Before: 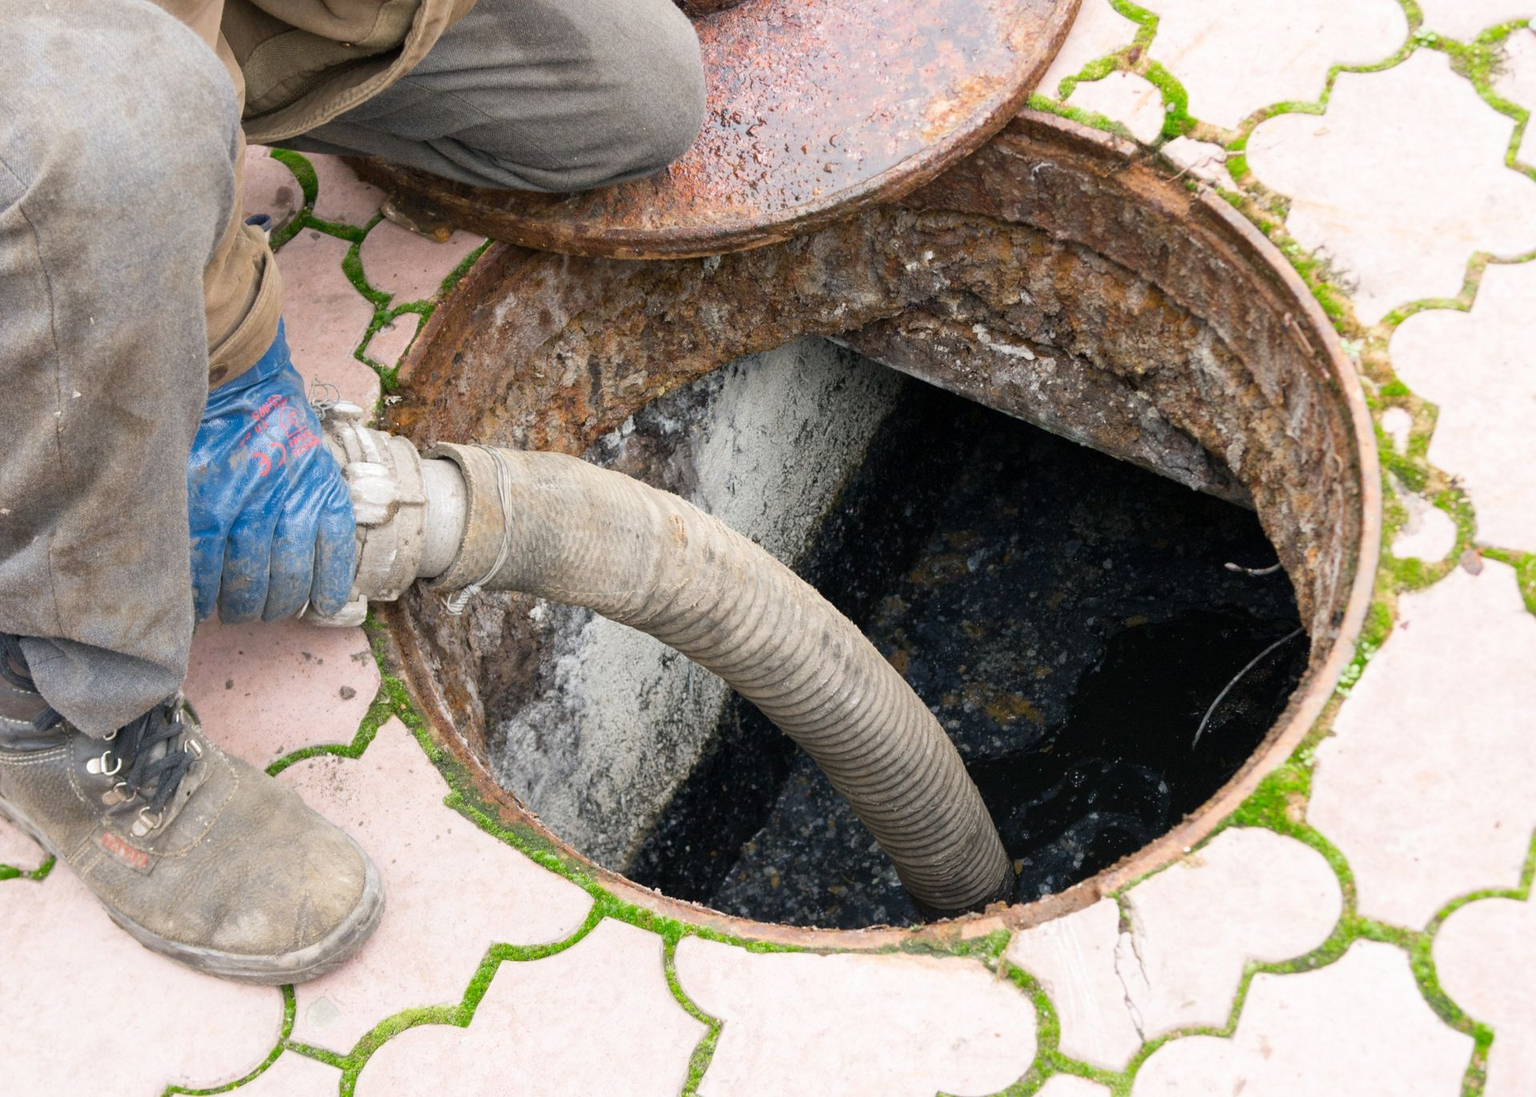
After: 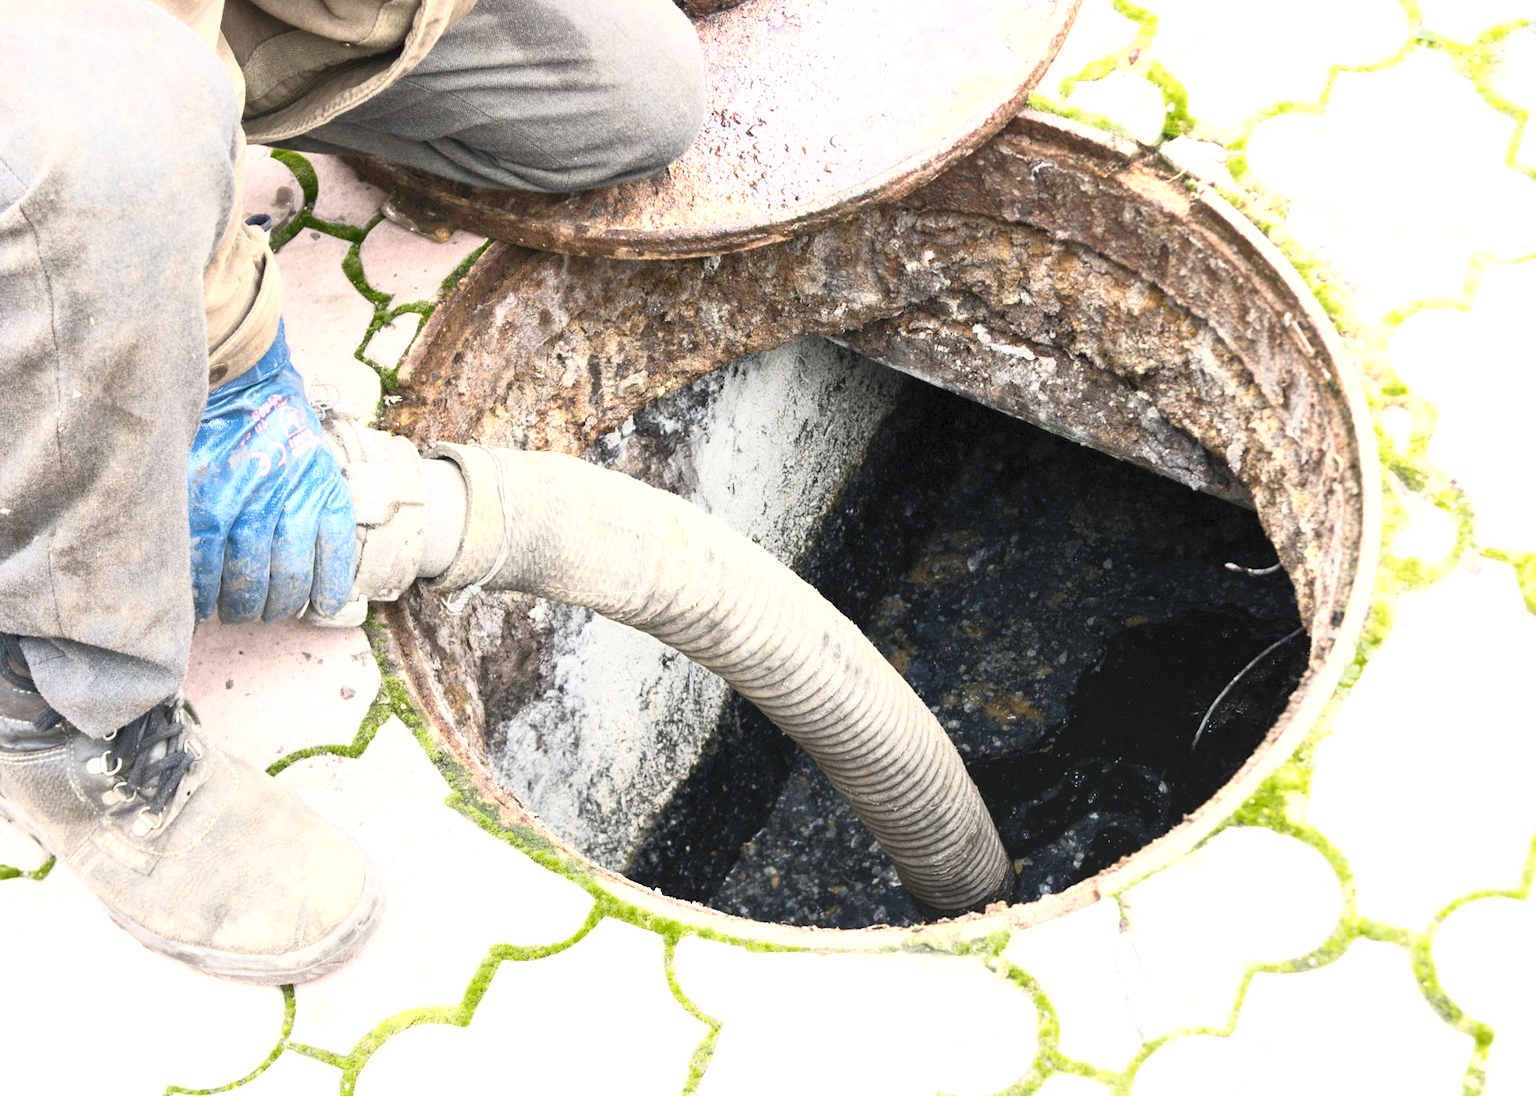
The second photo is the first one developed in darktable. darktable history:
contrast brightness saturation: contrast 0.446, brightness 0.554, saturation -0.201
color zones: curves: ch0 [(0.099, 0.624) (0.257, 0.596) (0.384, 0.376) (0.529, 0.492) (0.697, 0.564) (0.768, 0.532) (0.908, 0.644)]; ch1 [(0.112, 0.564) (0.254, 0.612) (0.432, 0.676) (0.592, 0.456) (0.743, 0.684) (0.888, 0.536)]; ch2 [(0.25, 0.5) (0.469, 0.36) (0.75, 0.5)]
